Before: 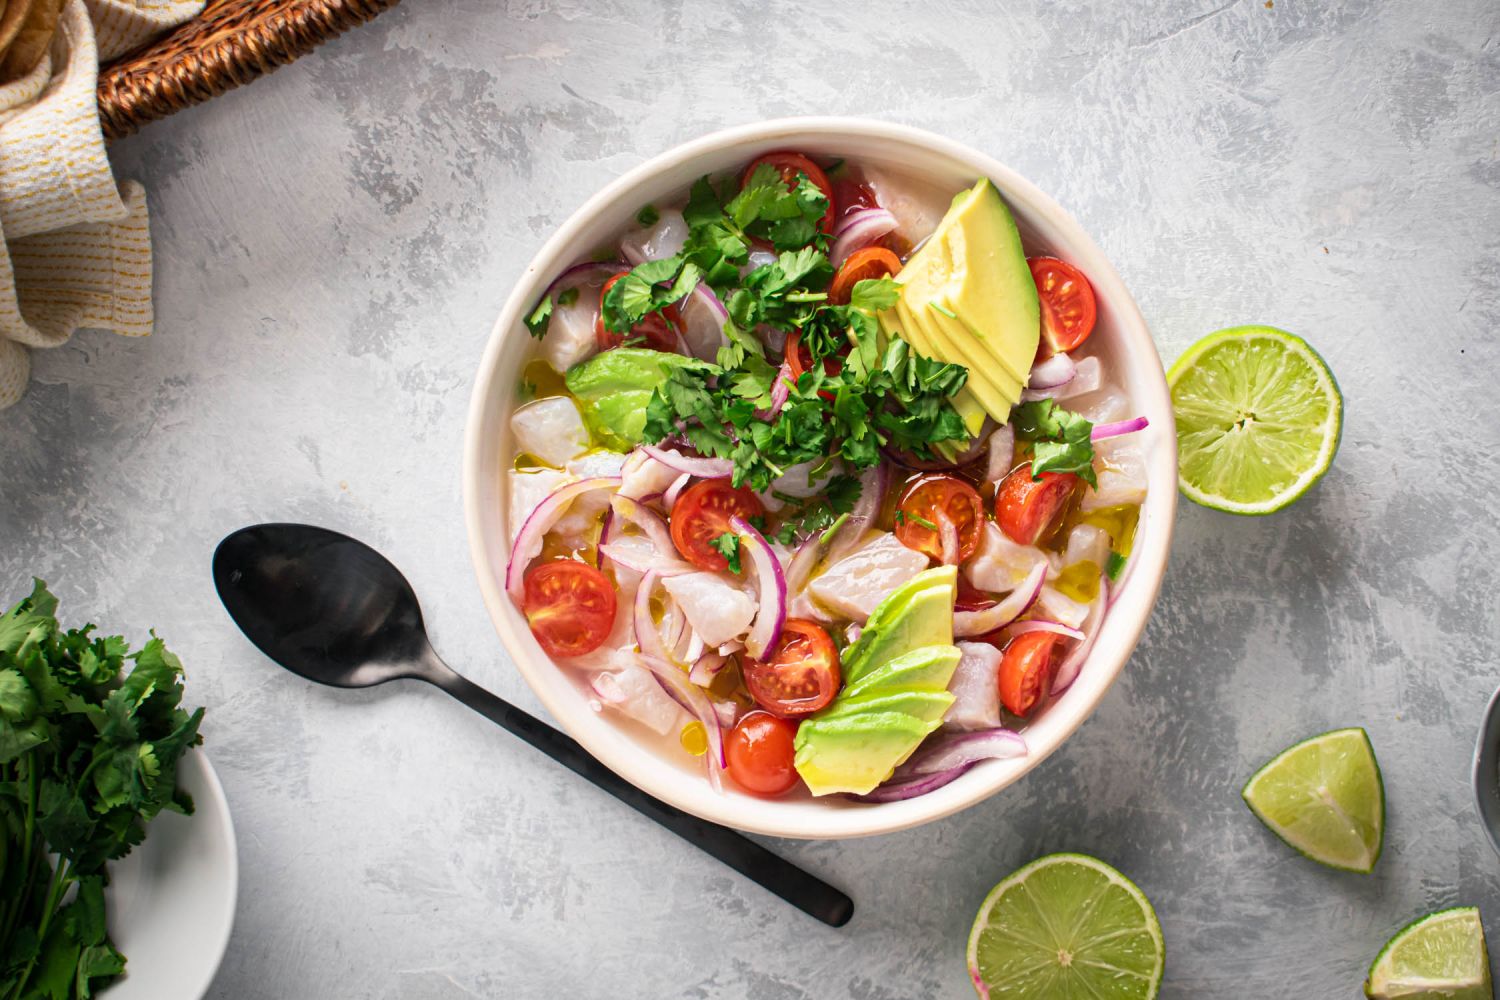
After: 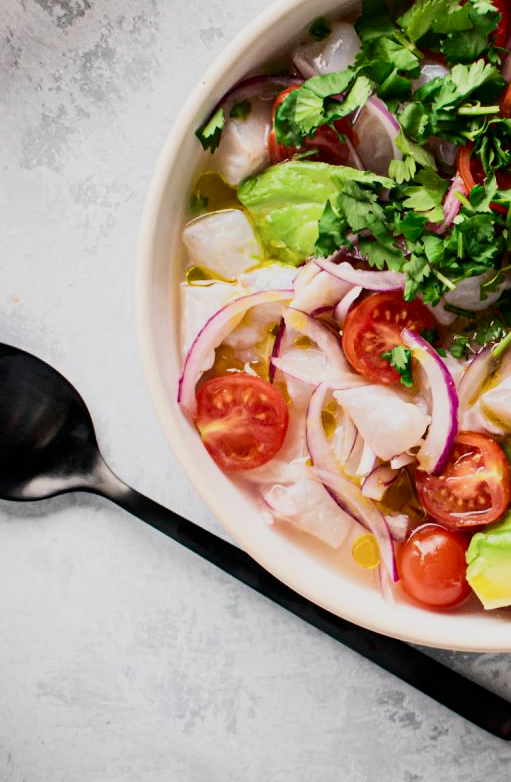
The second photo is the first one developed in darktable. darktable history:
crop and rotate: left 21.912%, top 18.761%, right 43.99%, bottom 2.999%
haze removal: adaptive false
filmic rgb: black relative exposure -7.65 EV, white relative exposure 4.56 EV, hardness 3.61
contrast brightness saturation: contrast 0.22
